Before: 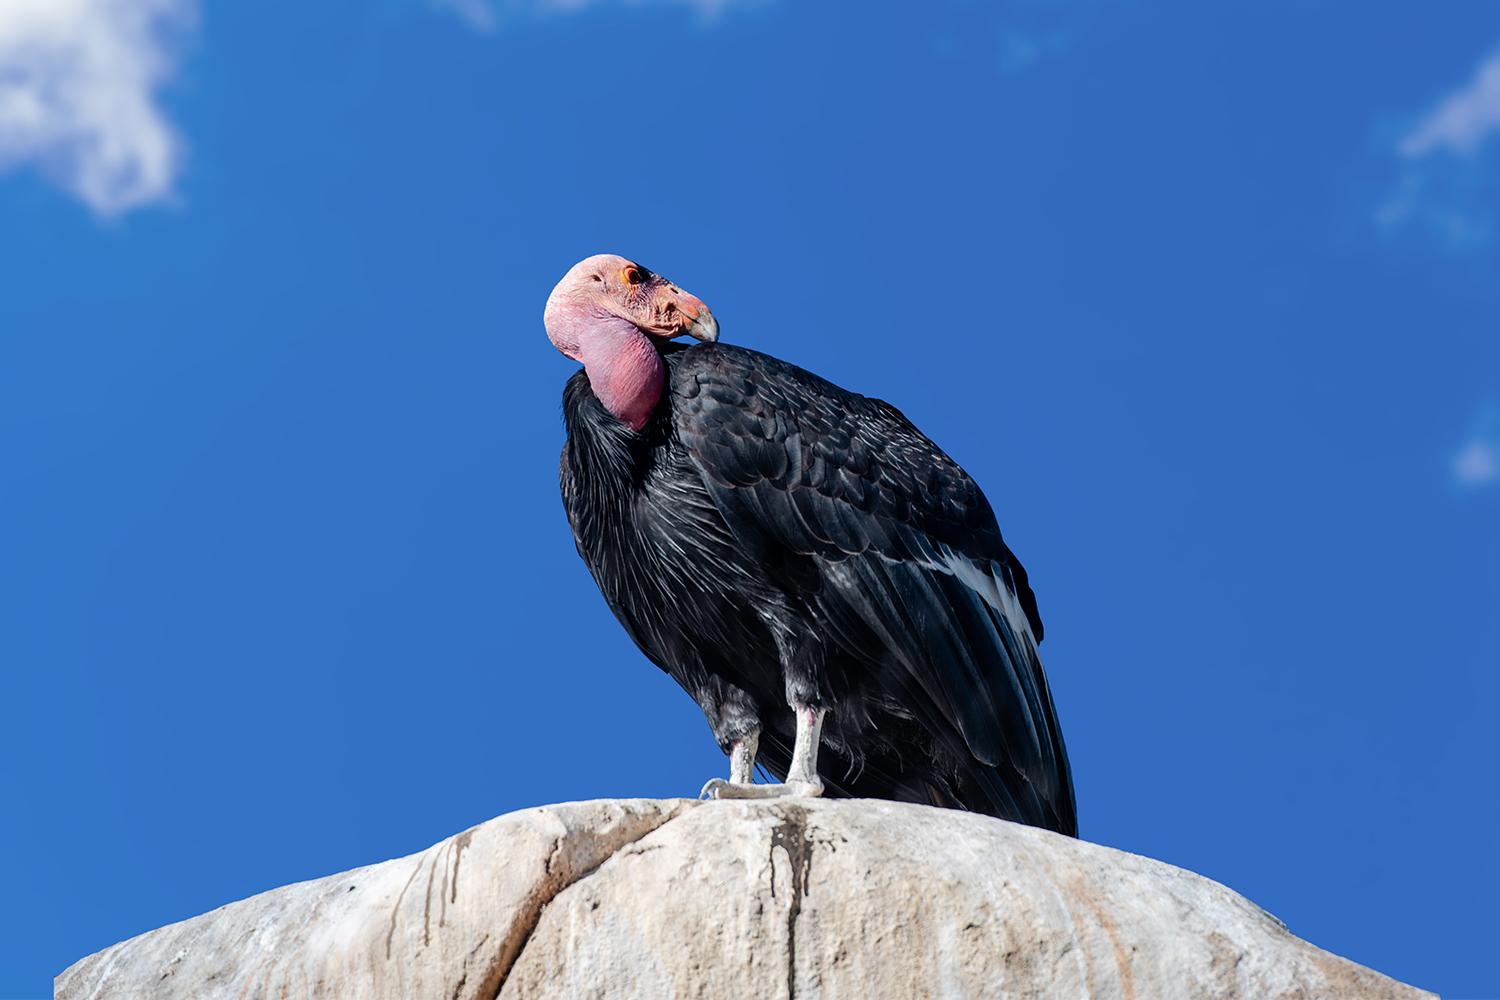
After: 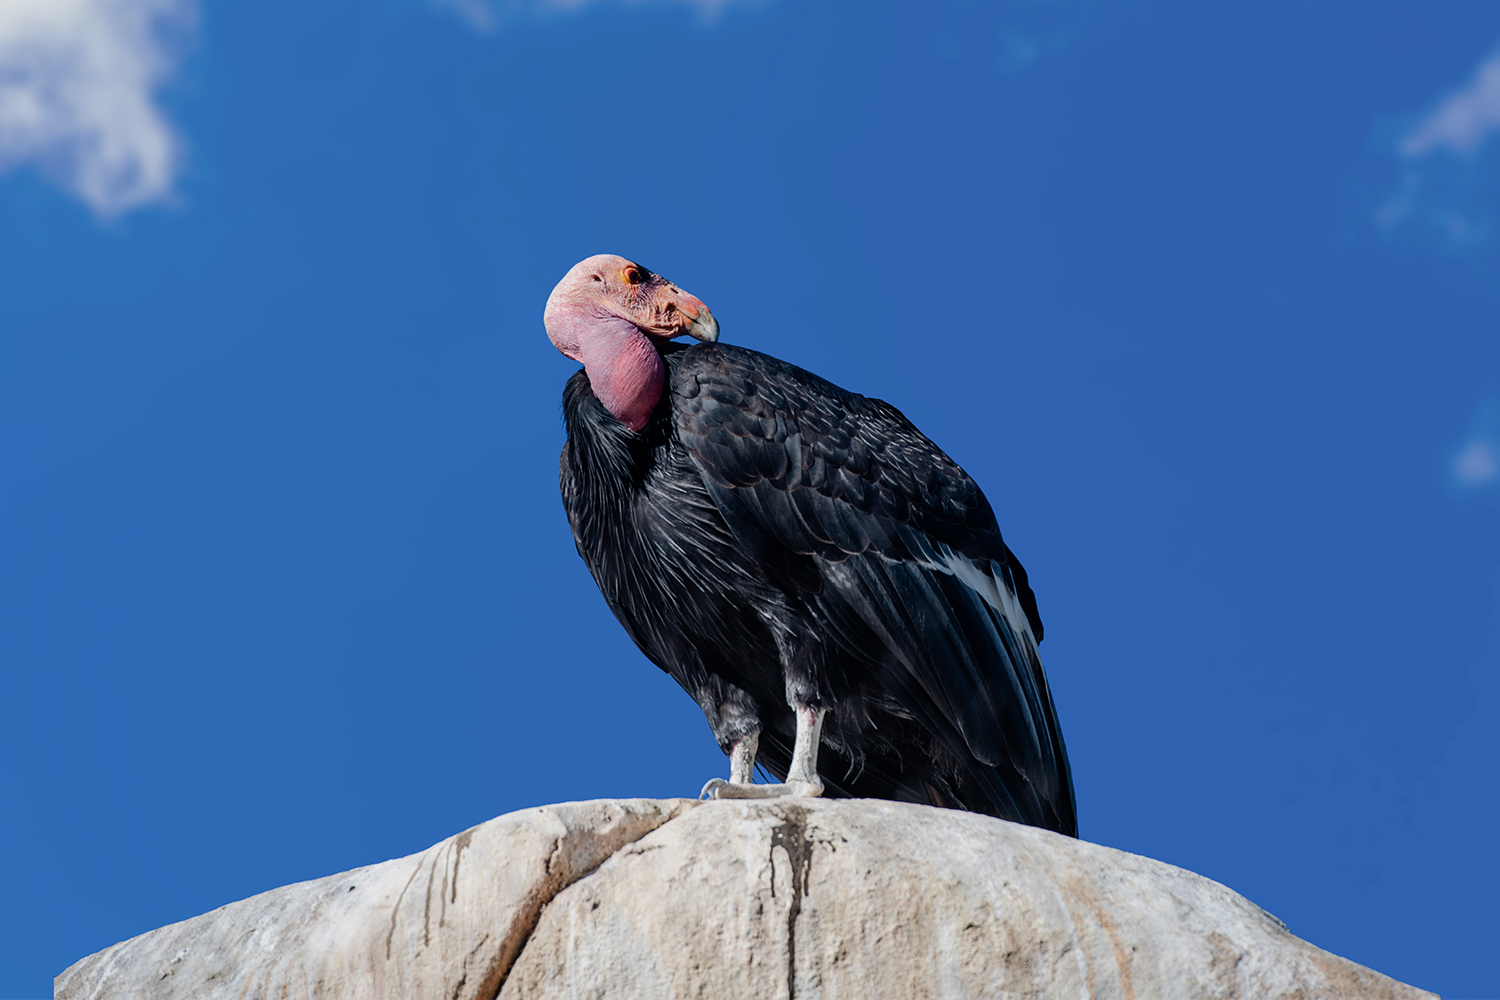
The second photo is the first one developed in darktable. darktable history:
exposure: exposure -0.291 EV, compensate highlight preservation false
